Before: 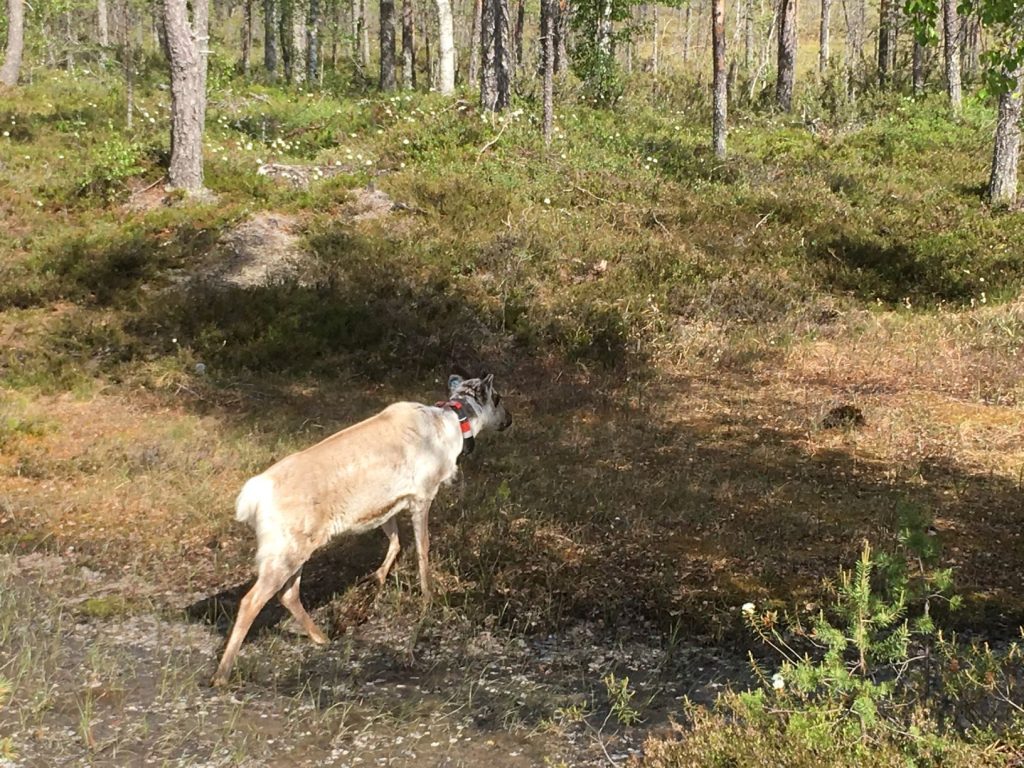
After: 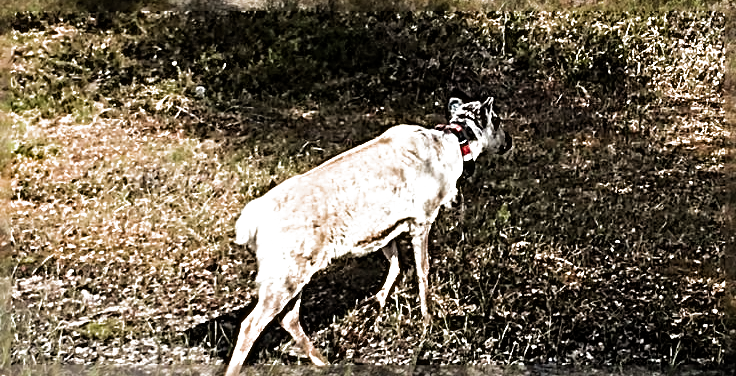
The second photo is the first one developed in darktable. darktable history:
sharpen: radius 4.045, amount 1.984
filmic rgb: black relative exposure -8.19 EV, white relative exposure 2.2 EV, target white luminance 99.951%, hardness 7.04, latitude 75.39%, contrast 1.322, highlights saturation mix -2.06%, shadows ↔ highlights balance 30.03%, color science v4 (2020)
crop: top 36.078%, right 28.124%, bottom 14.93%
color correction: highlights b* -0.046, saturation 1.07
